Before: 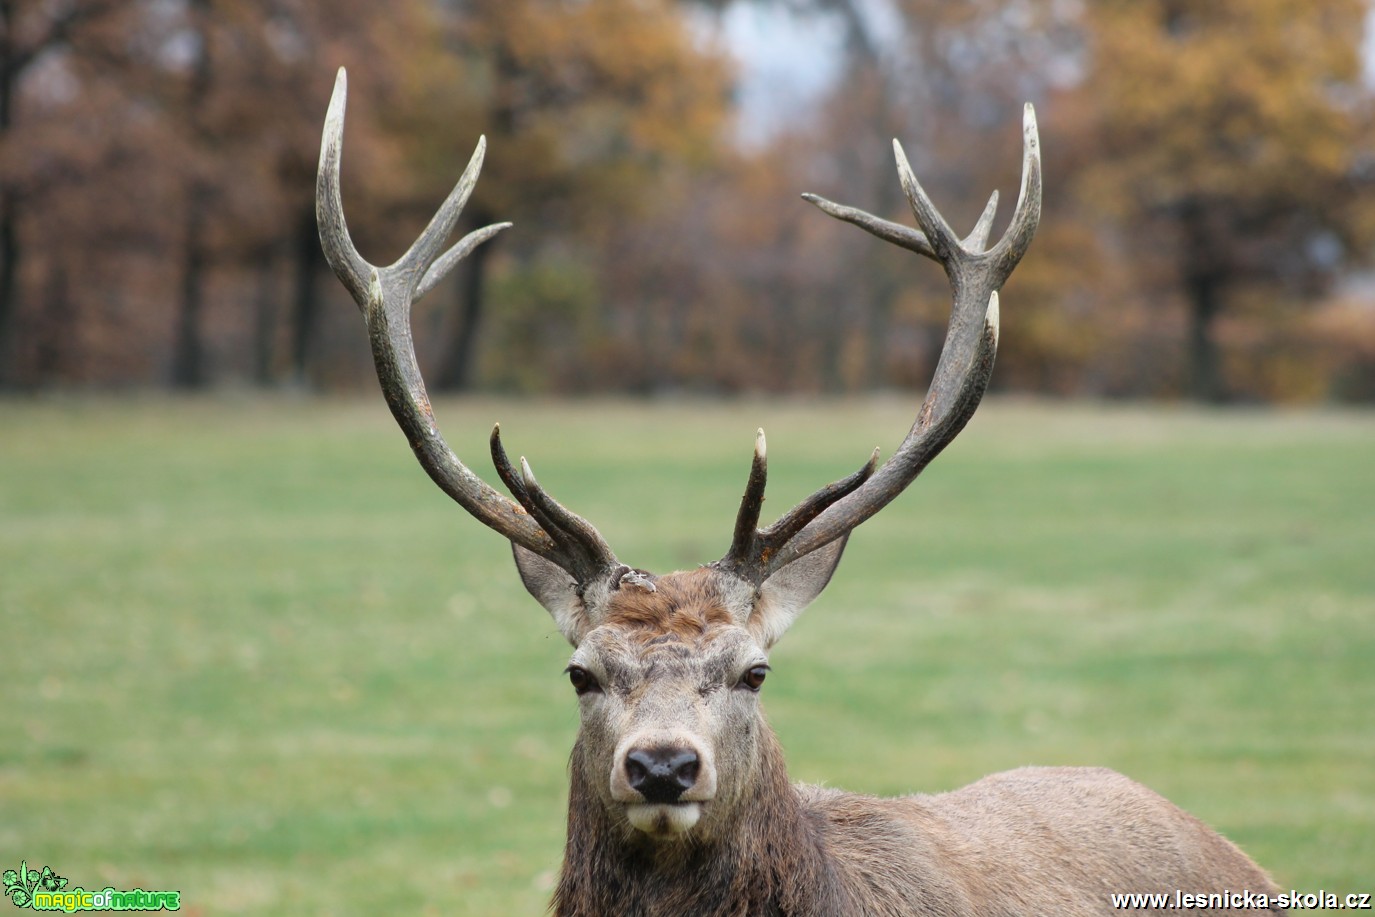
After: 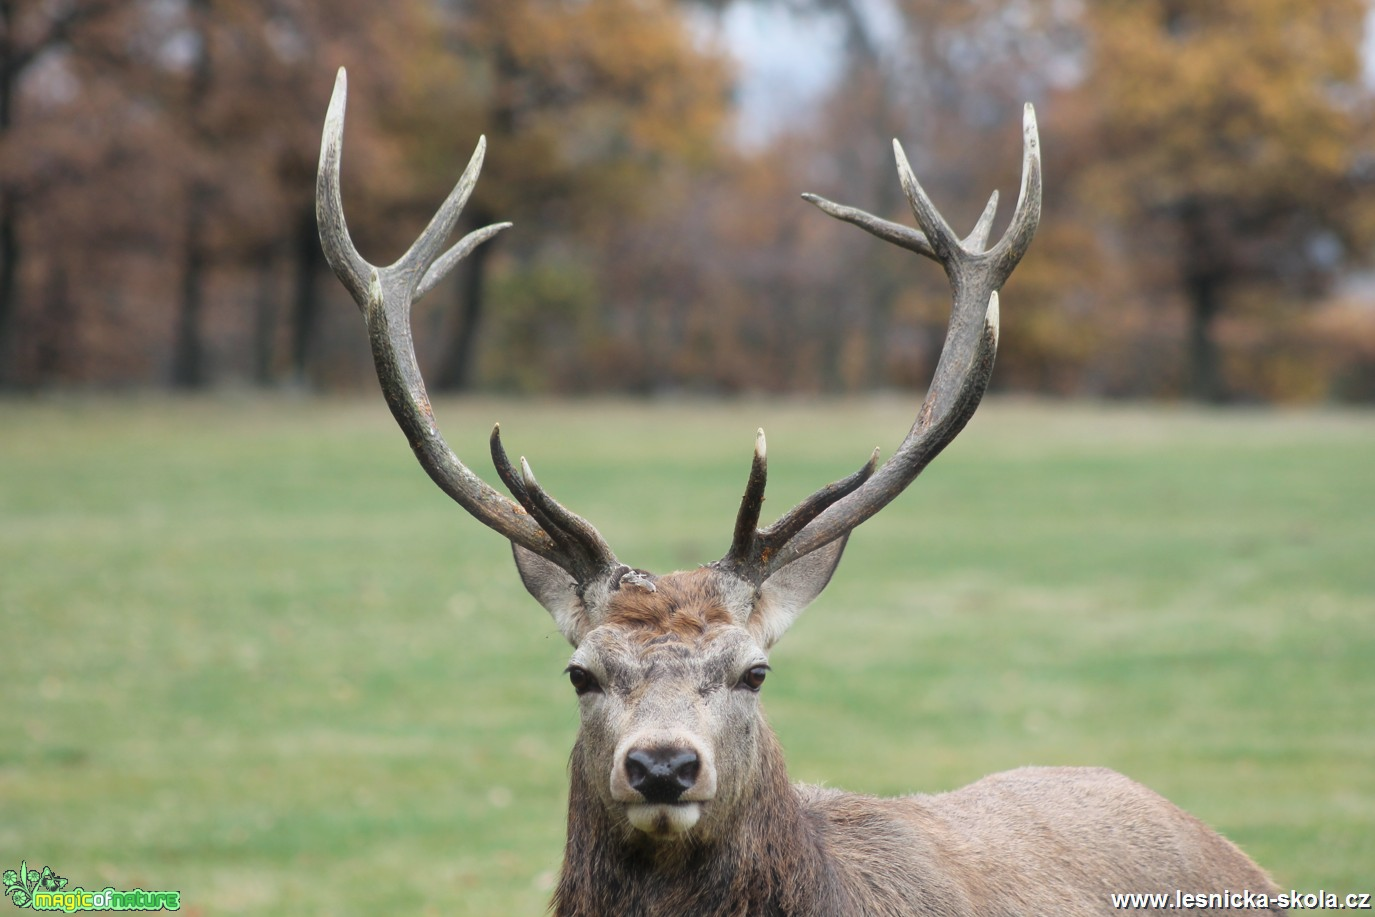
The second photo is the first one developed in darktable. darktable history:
haze removal: strength -0.1, adaptive false
white balance: emerald 1
